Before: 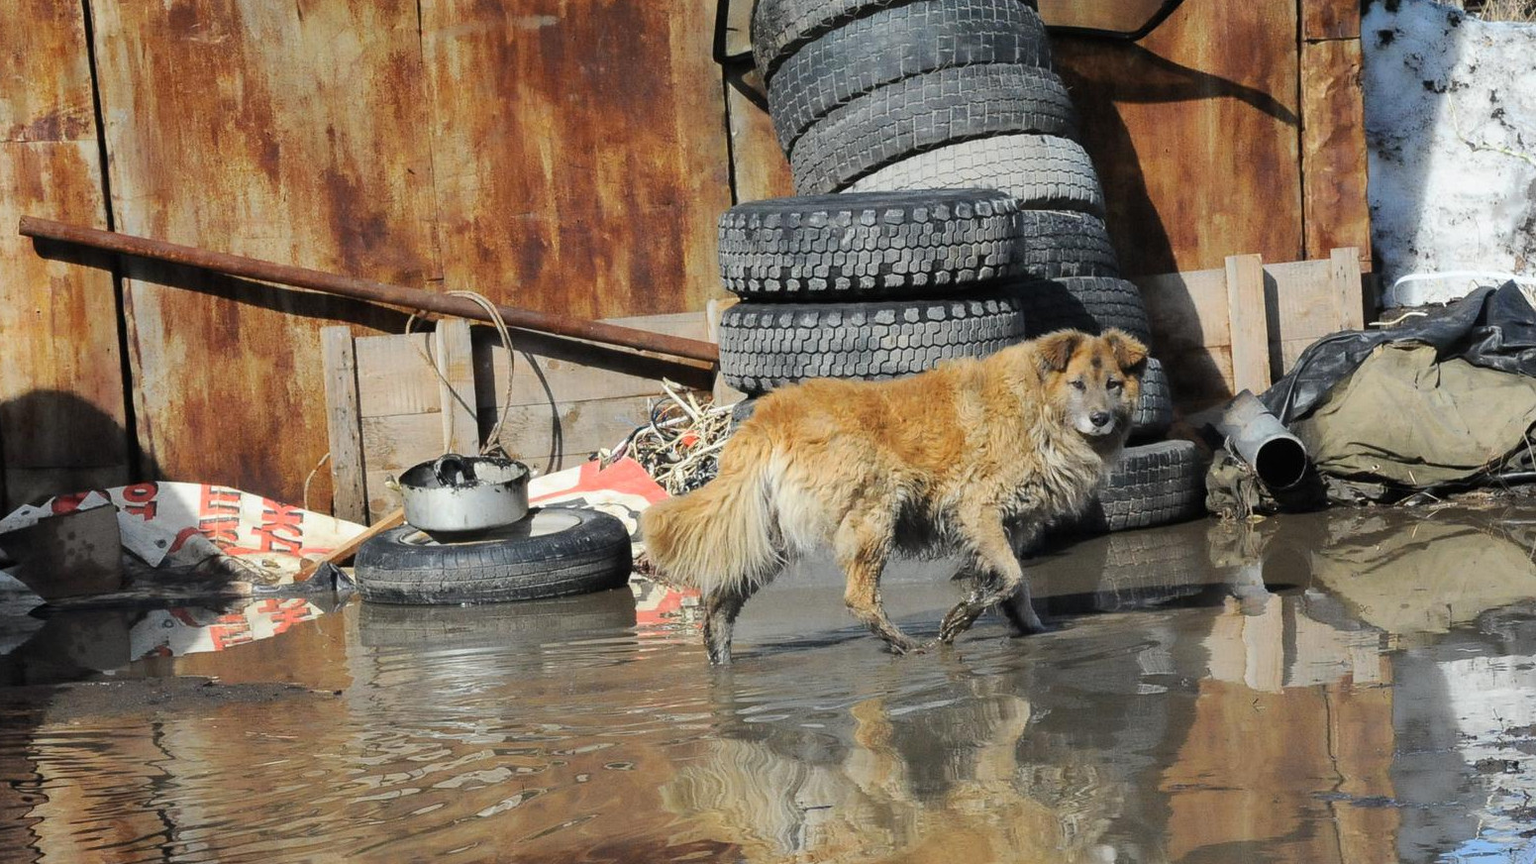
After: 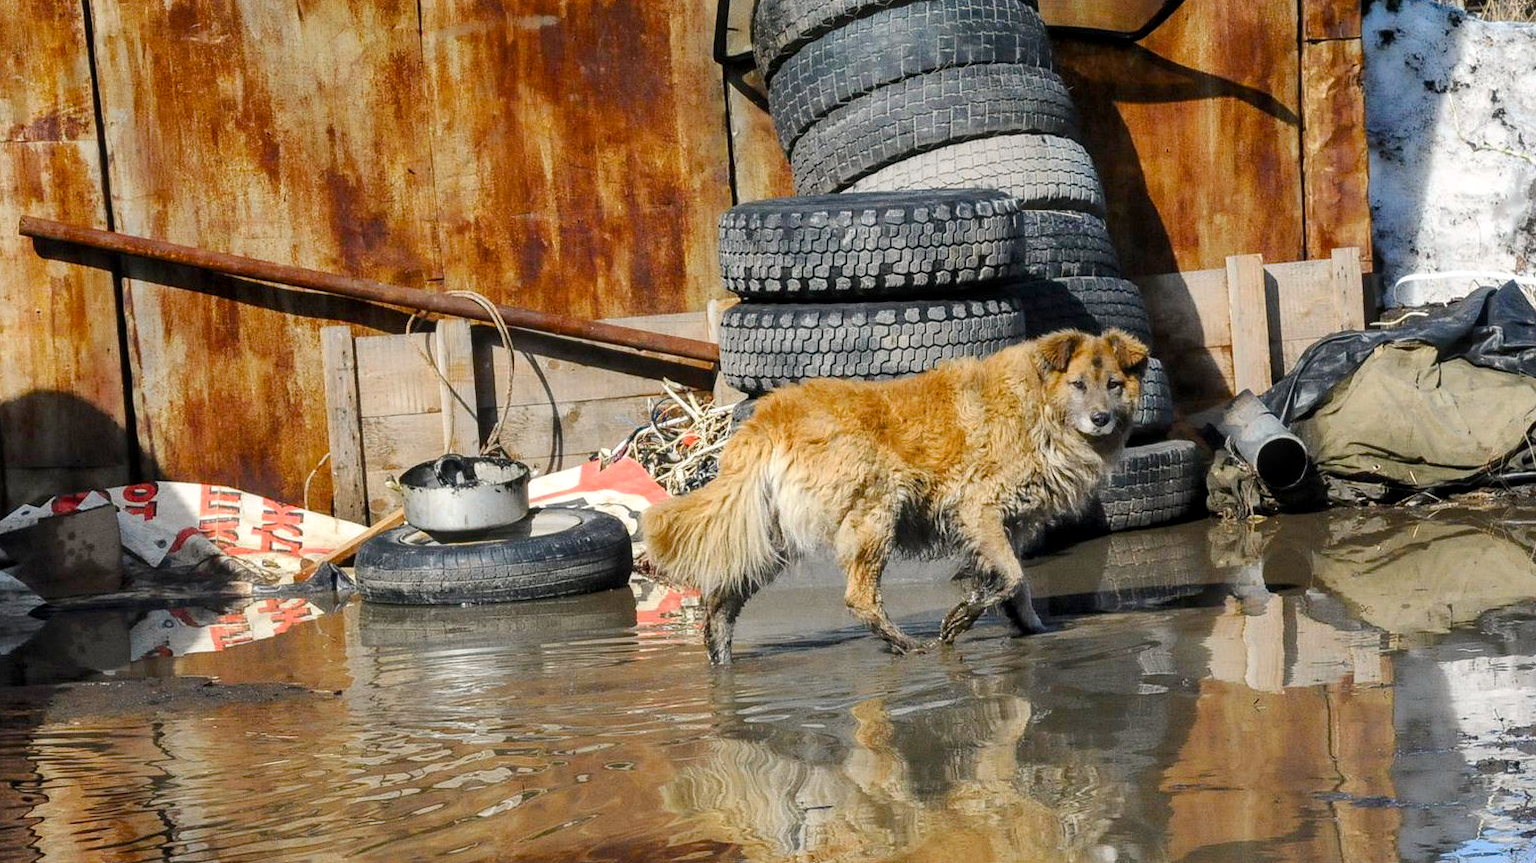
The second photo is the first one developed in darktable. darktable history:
local contrast: on, module defaults
color balance rgb: highlights gain › luminance 6.901%, highlights gain › chroma 0.889%, highlights gain › hue 49.02°, perceptual saturation grading › global saturation 20%, perceptual saturation grading › highlights -25.834%, perceptual saturation grading › shadows 49.744%, global vibrance 9.153%
